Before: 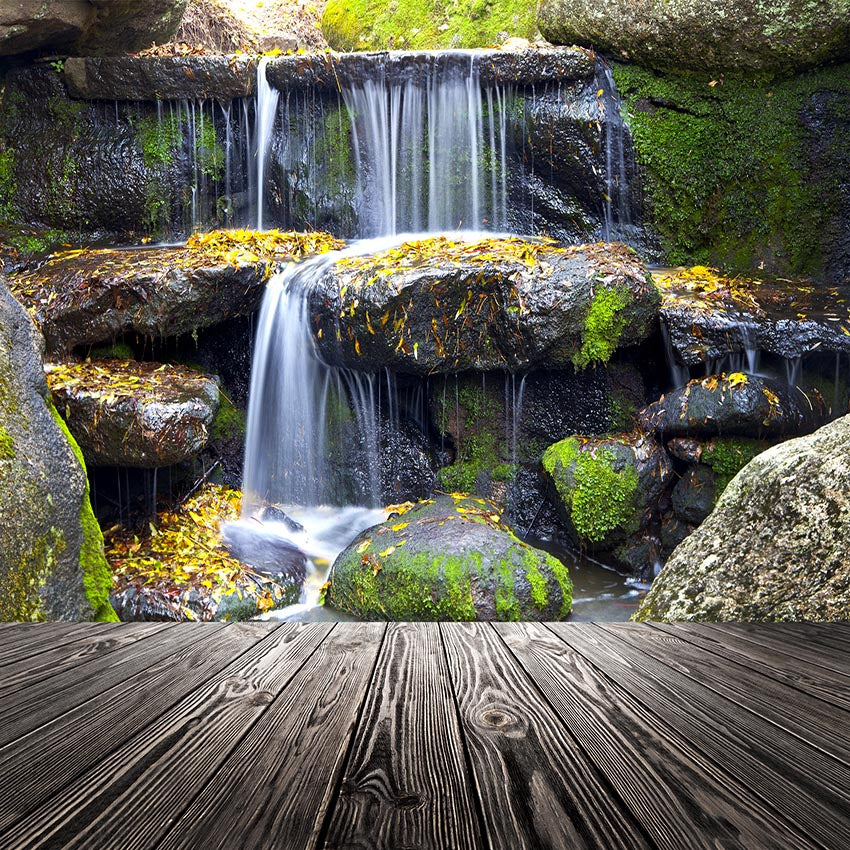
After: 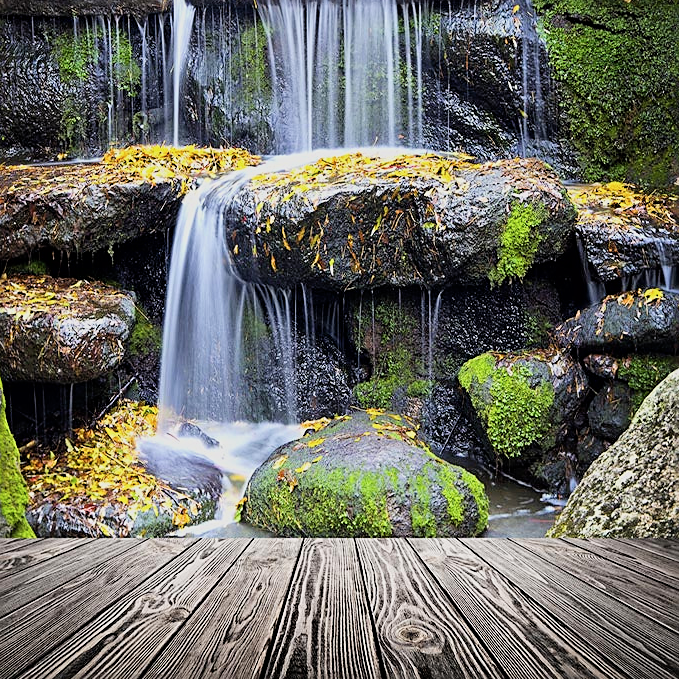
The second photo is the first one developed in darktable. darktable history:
exposure: black level correction 0, exposure 0.5 EV, compensate highlight preservation false
filmic rgb: black relative exposure -7.65 EV, white relative exposure 4.56 EV, hardness 3.61, color science v6 (2022)
sharpen: on, module defaults
crop and rotate: left 10.071%, top 10.071%, right 10.02%, bottom 10.02%
contrast brightness saturation: saturation -0.05
